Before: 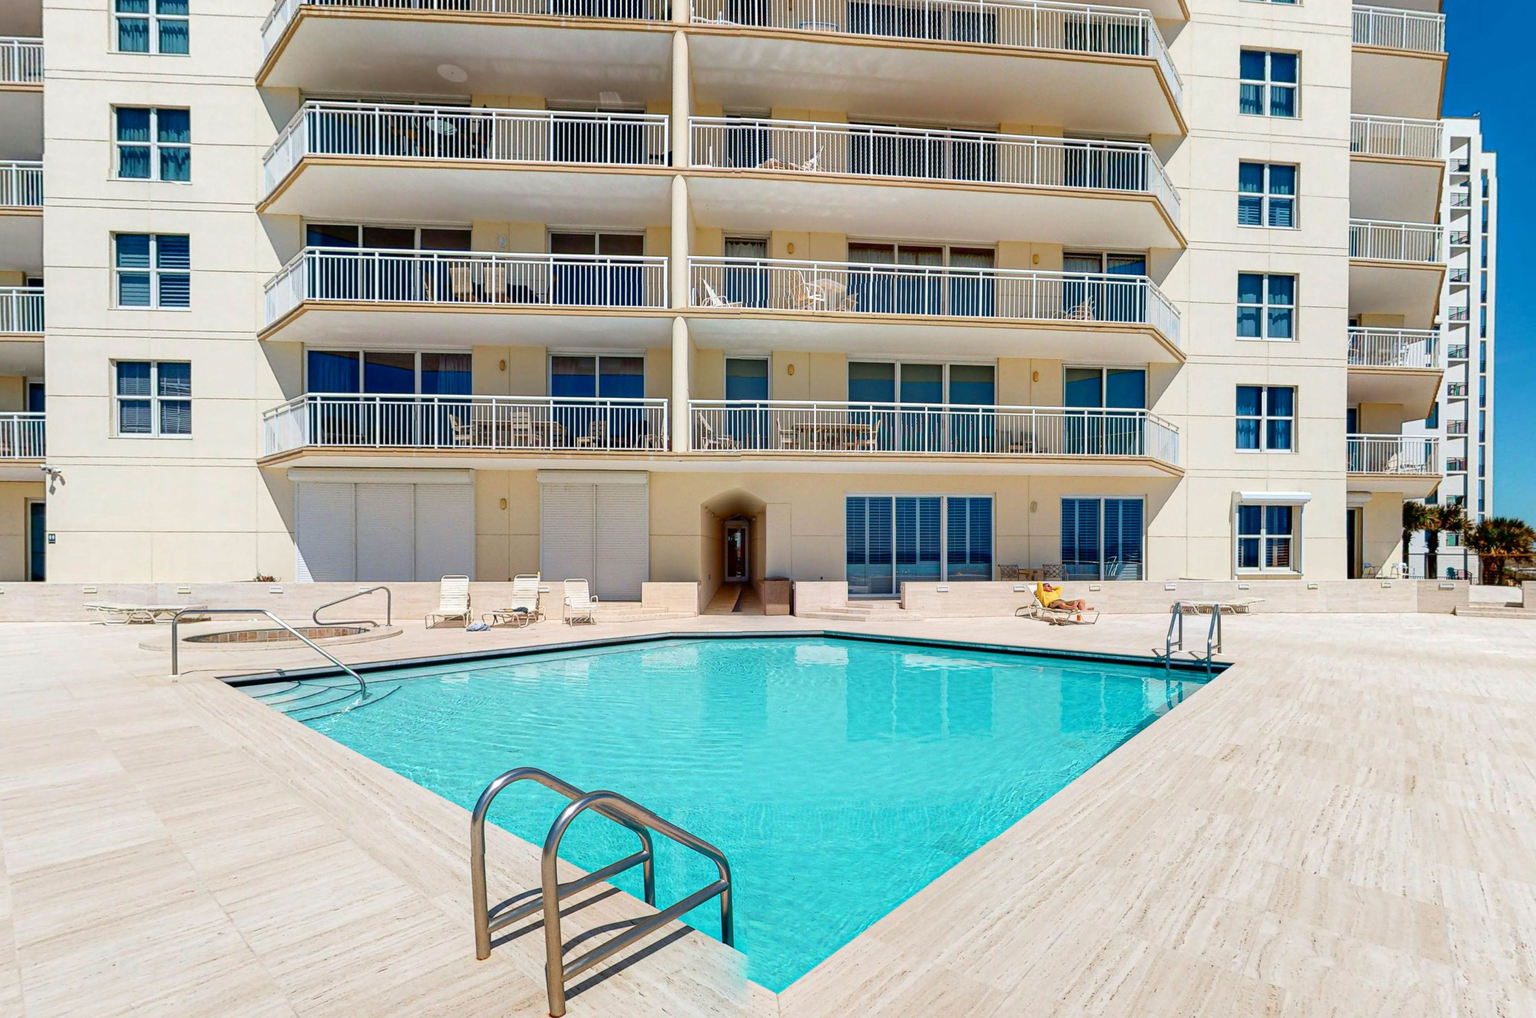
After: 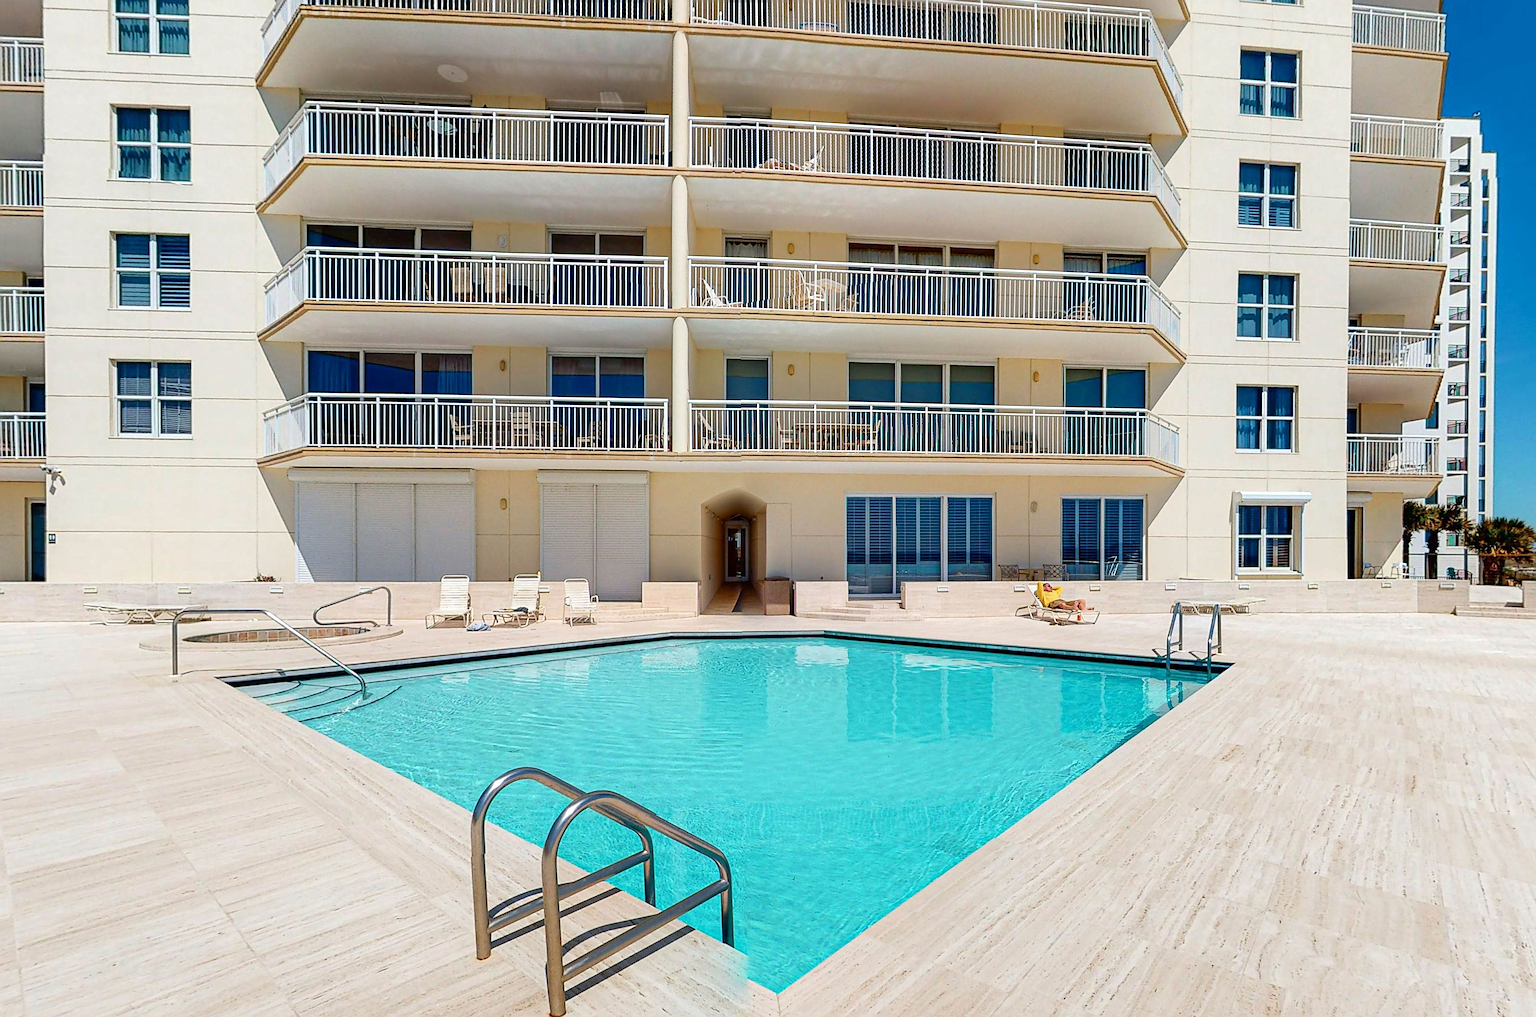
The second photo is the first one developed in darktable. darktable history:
sharpen: amount 0.566
